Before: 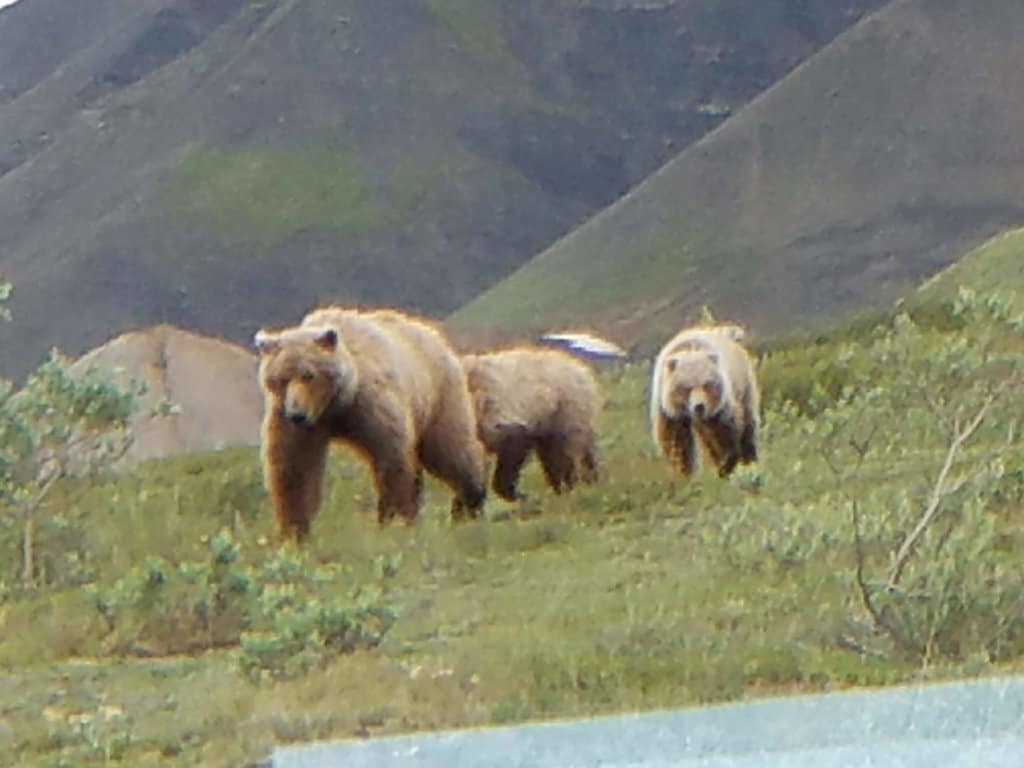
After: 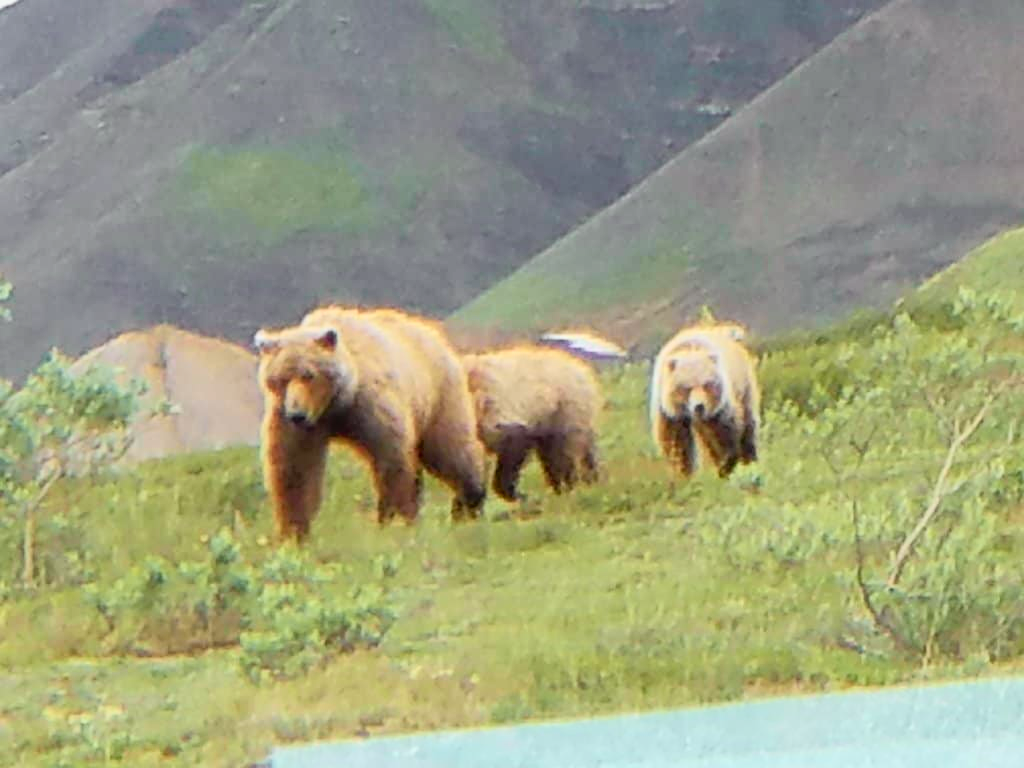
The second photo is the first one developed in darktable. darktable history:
tone curve: curves: ch0 [(0, 0.005) (0.103, 0.097) (0.18, 0.22) (0.4, 0.485) (0.5, 0.612) (0.668, 0.787) (0.823, 0.894) (1, 0.971)]; ch1 [(0, 0) (0.172, 0.123) (0.324, 0.253) (0.396, 0.388) (0.478, 0.461) (0.499, 0.498) (0.522, 0.528) (0.609, 0.686) (0.704, 0.818) (1, 1)]; ch2 [(0, 0) (0.411, 0.424) (0.496, 0.501) (0.515, 0.514) (0.555, 0.585) (0.641, 0.69) (1, 1)], color space Lab, independent channels, preserve colors none
